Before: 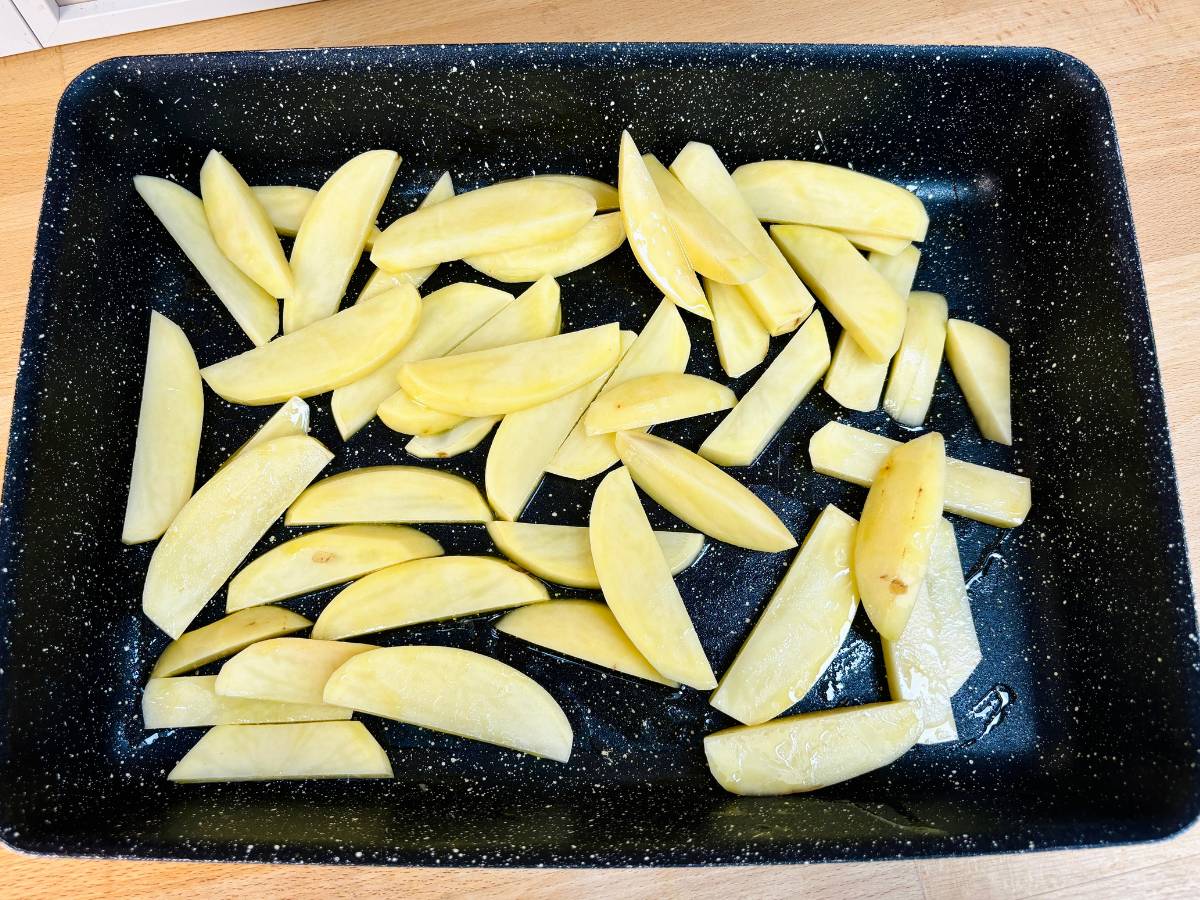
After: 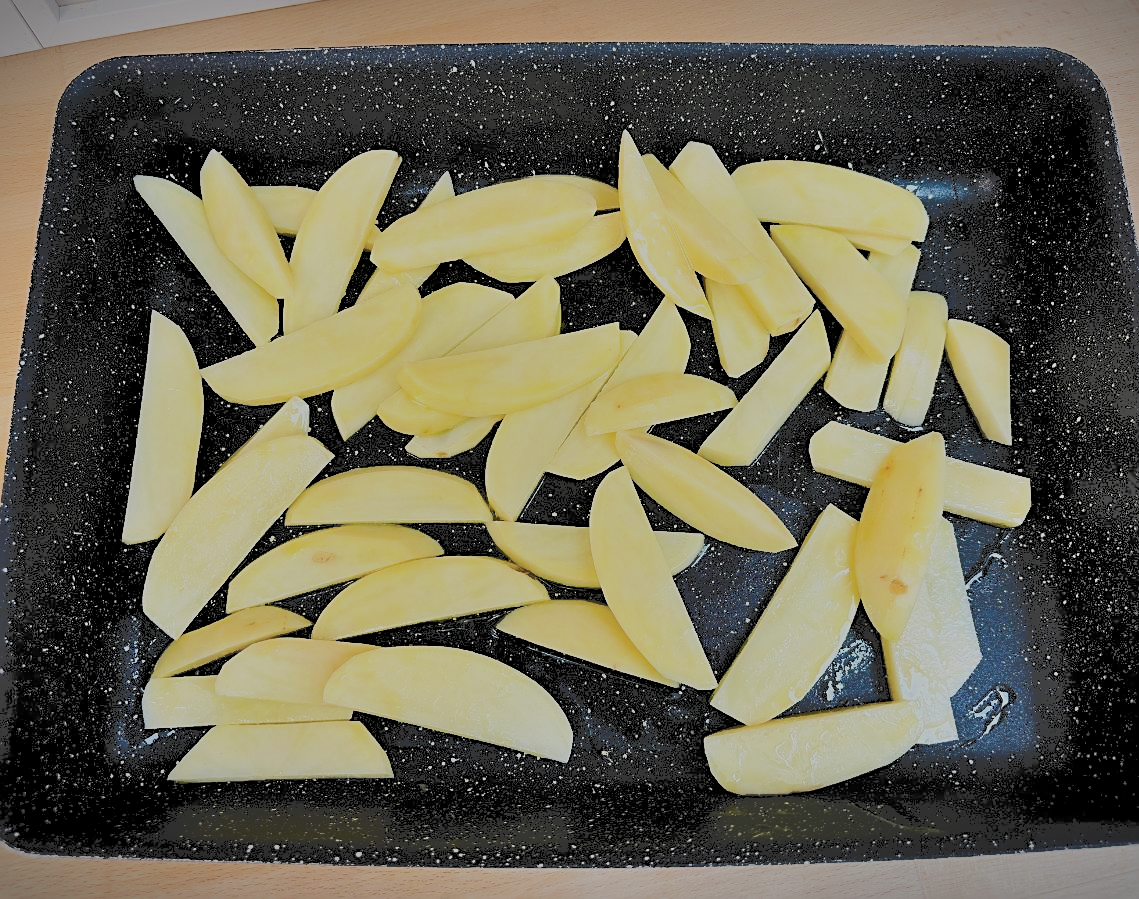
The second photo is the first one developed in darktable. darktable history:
shadows and highlights: shadows 58.14, highlights -60.4, soften with gaussian
crop and rotate: left 0%, right 5.078%
sharpen: on, module defaults
vignetting: fall-off start 99.95%, width/height ratio 1.321
filmic rgb: middle gray luminance 3.33%, black relative exposure -5.99 EV, white relative exposure 6.34 EV, threshold 5.95 EV, dynamic range scaling 22.33%, target black luminance 0%, hardness 2.33, latitude 46.39%, contrast 0.79, highlights saturation mix 99.61%, shadows ↔ highlights balance 0.247%, enable highlight reconstruction true
tone curve: curves: ch0 [(0, 0) (0.003, 0.211) (0.011, 0.211) (0.025, 0.215) (0.044, 0.218) (0.069, 0.224) (0.1, 0.227) (0.136, 0.233) (0.177, 0.247) (0.224, 0.275) (0.277, 0.309) (0.335, 0.366) (0.399, 0.438) (0.468, 0.515) (0.543, 0.586) (0.623, 0.658) (0.709, 0.735) (0.801, 0.821) (0.898, 0.889) (1, 1)], color space Lab, independent channels, preserve colors none
contrast equalizer: octaves 7, y [[0.6 ×6], [0.55 ×6], [0 ×6], [0 ×6], [0 ×6]], mix -0.983
tone equalizer: edges refinement/feathering 500, mask exposure compensation -1.57 EV, preserve details no
